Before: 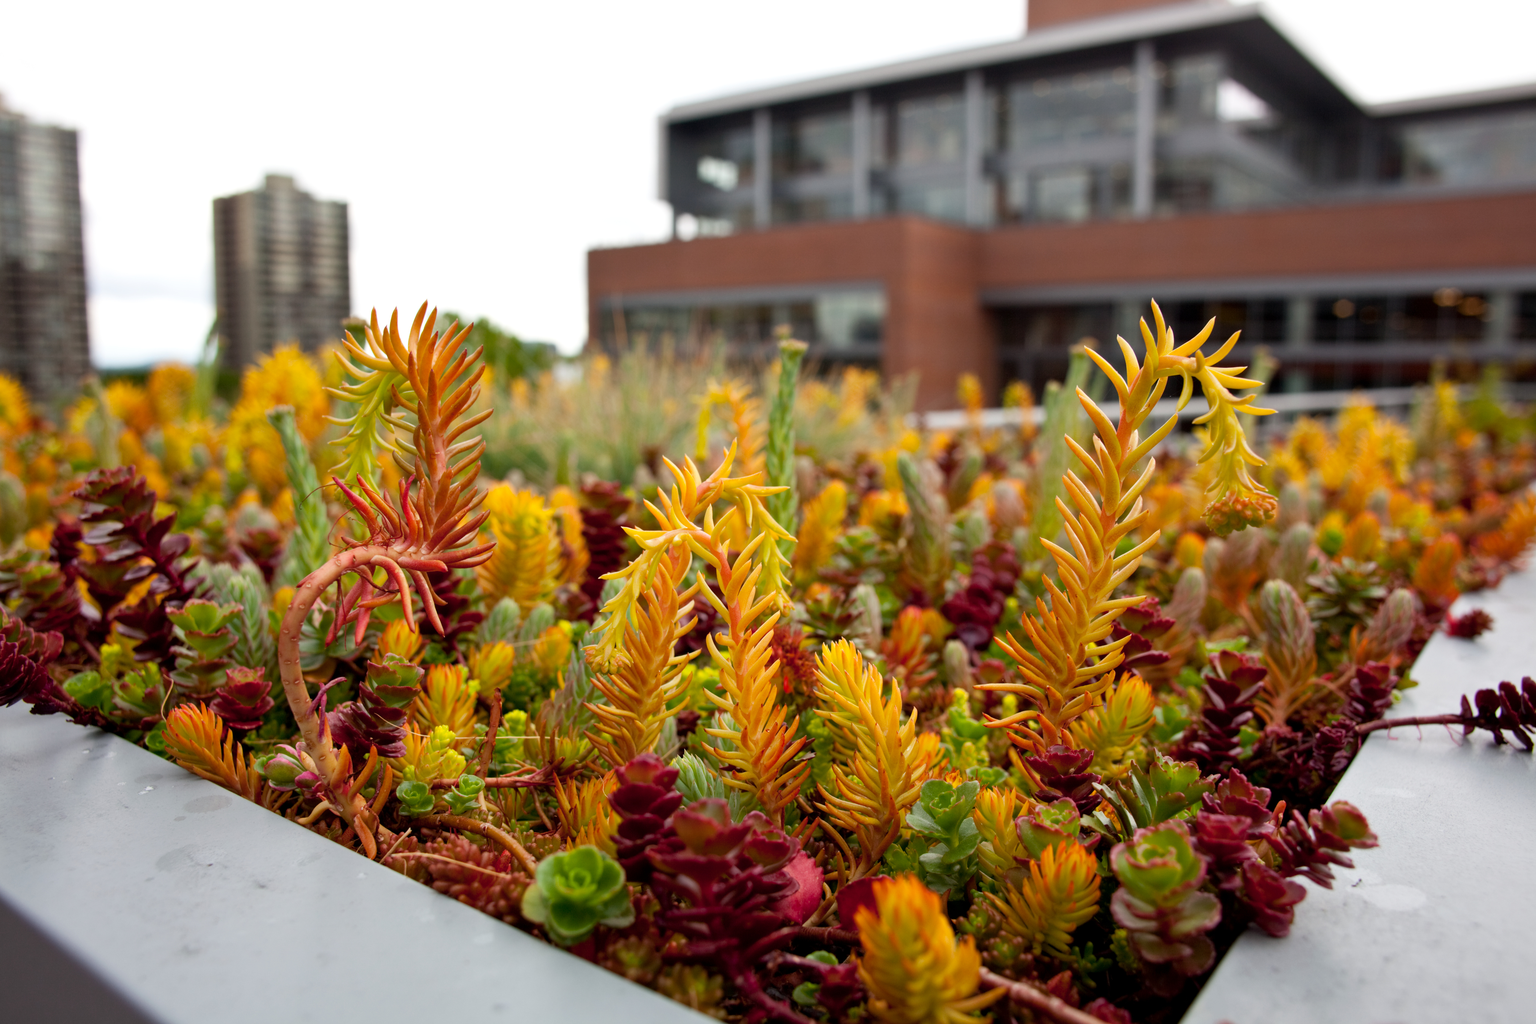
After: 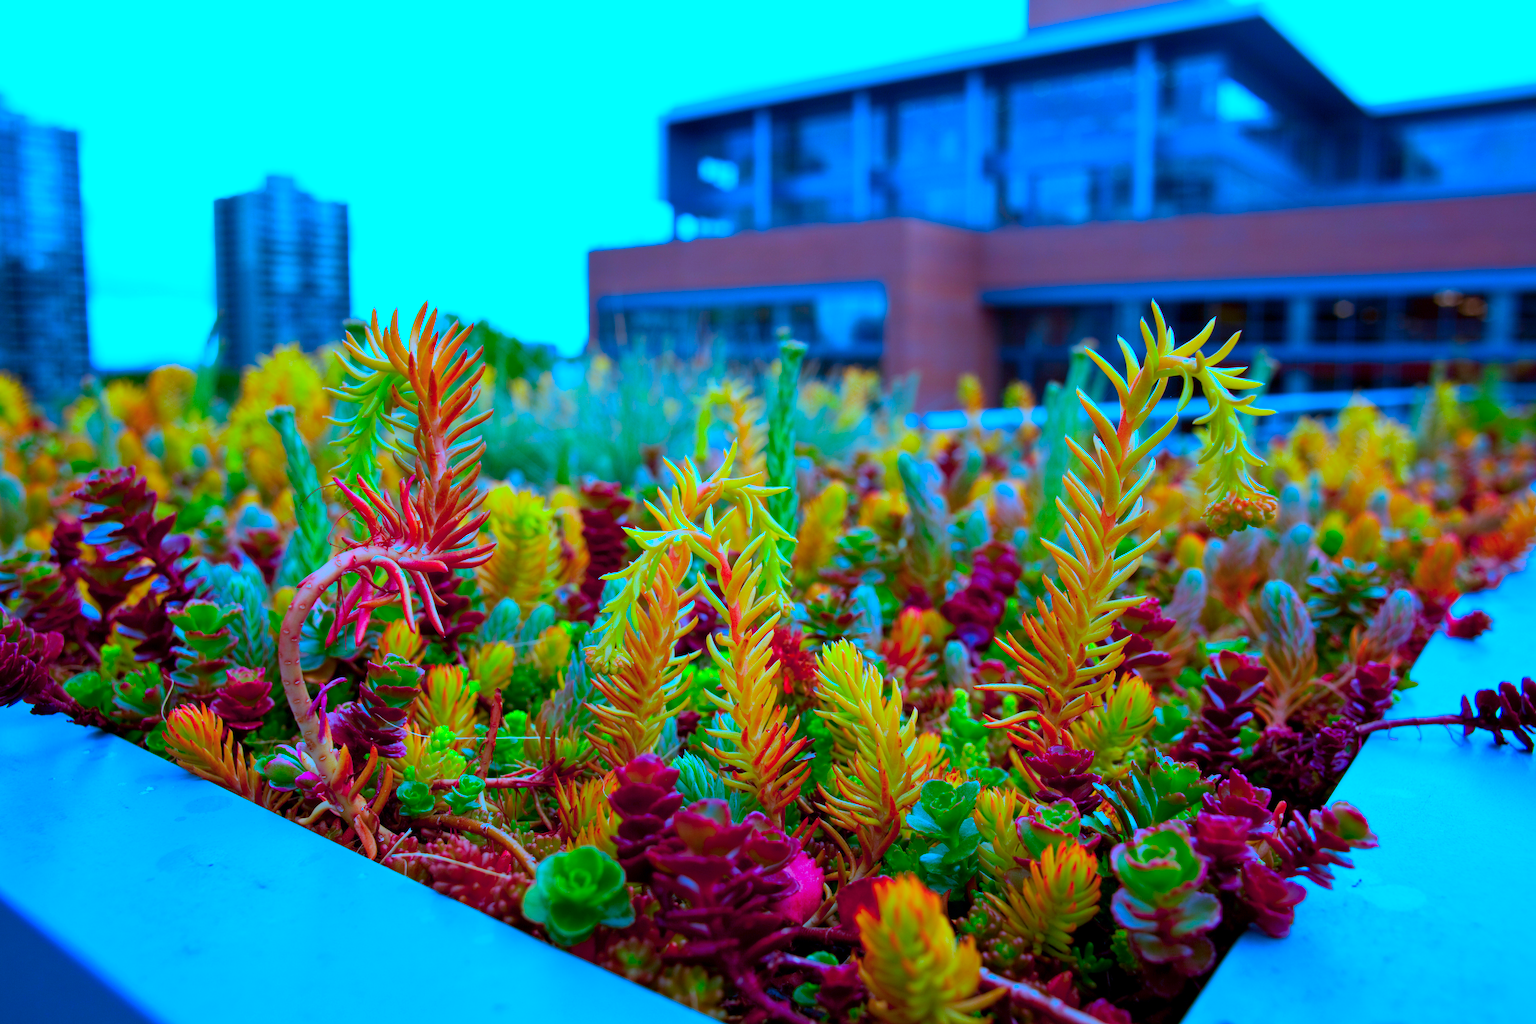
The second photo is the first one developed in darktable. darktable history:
color calibration: output R [0.972, 0.068, -0.094, 0], output G [-0.178, 1.216, -0.086, 0], output B [0.095, -0.136, 0.98, 0], illuminant custom, x 0.461, y 0.43, temperature 2605.36 K, saturation algorithm version 1 (2020)
color correction: highlights a* -10.78, highlights b* 9.81, saturation 1.71
